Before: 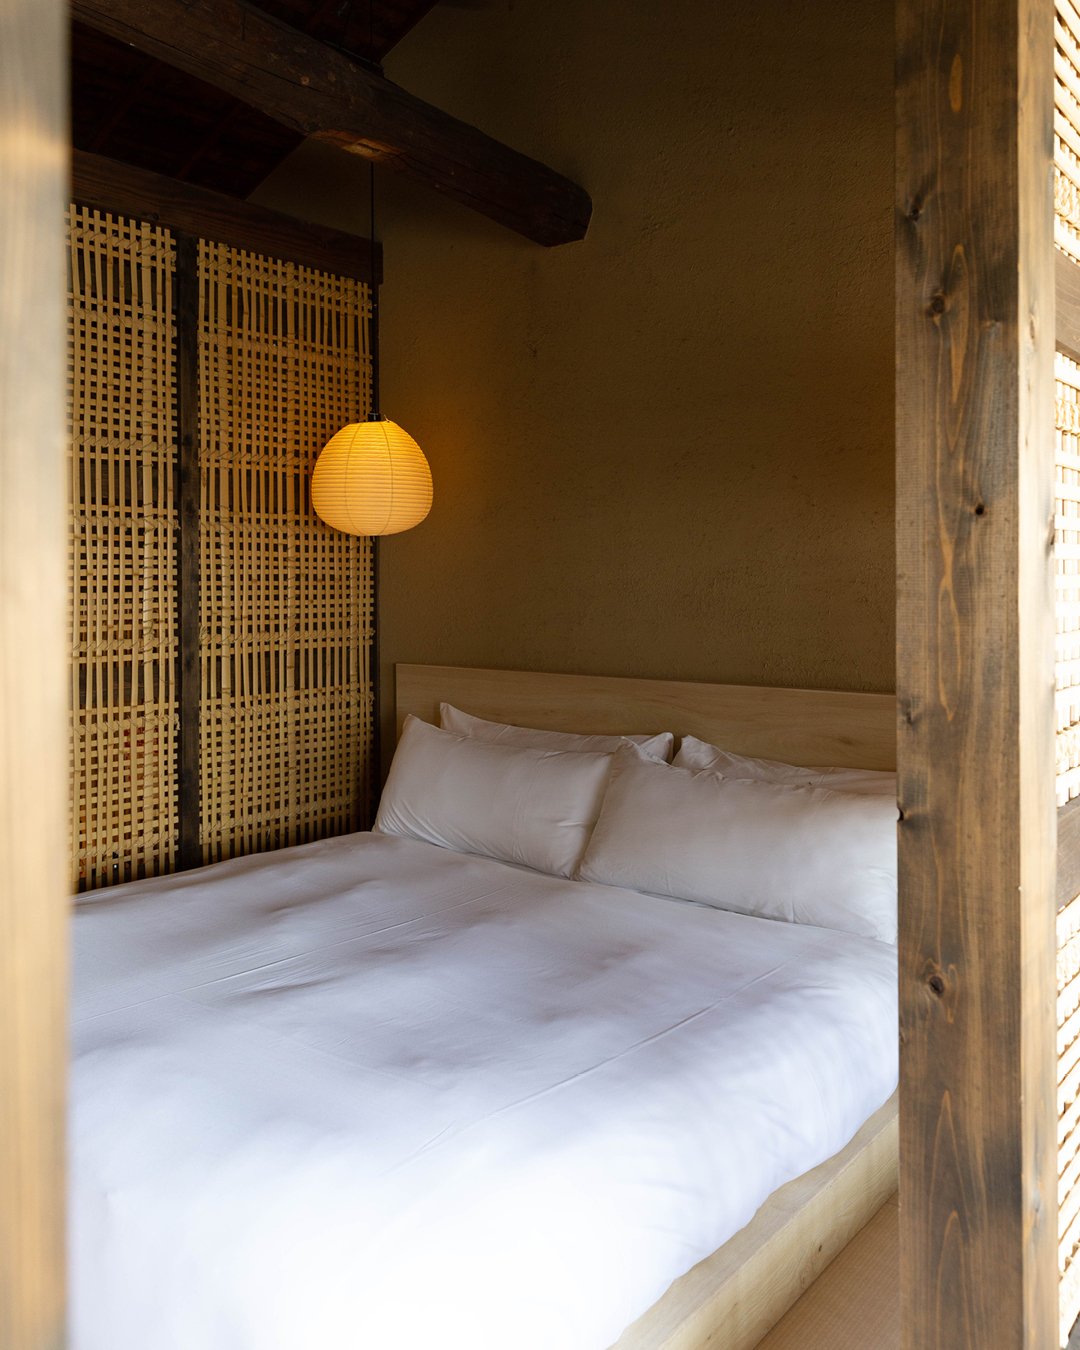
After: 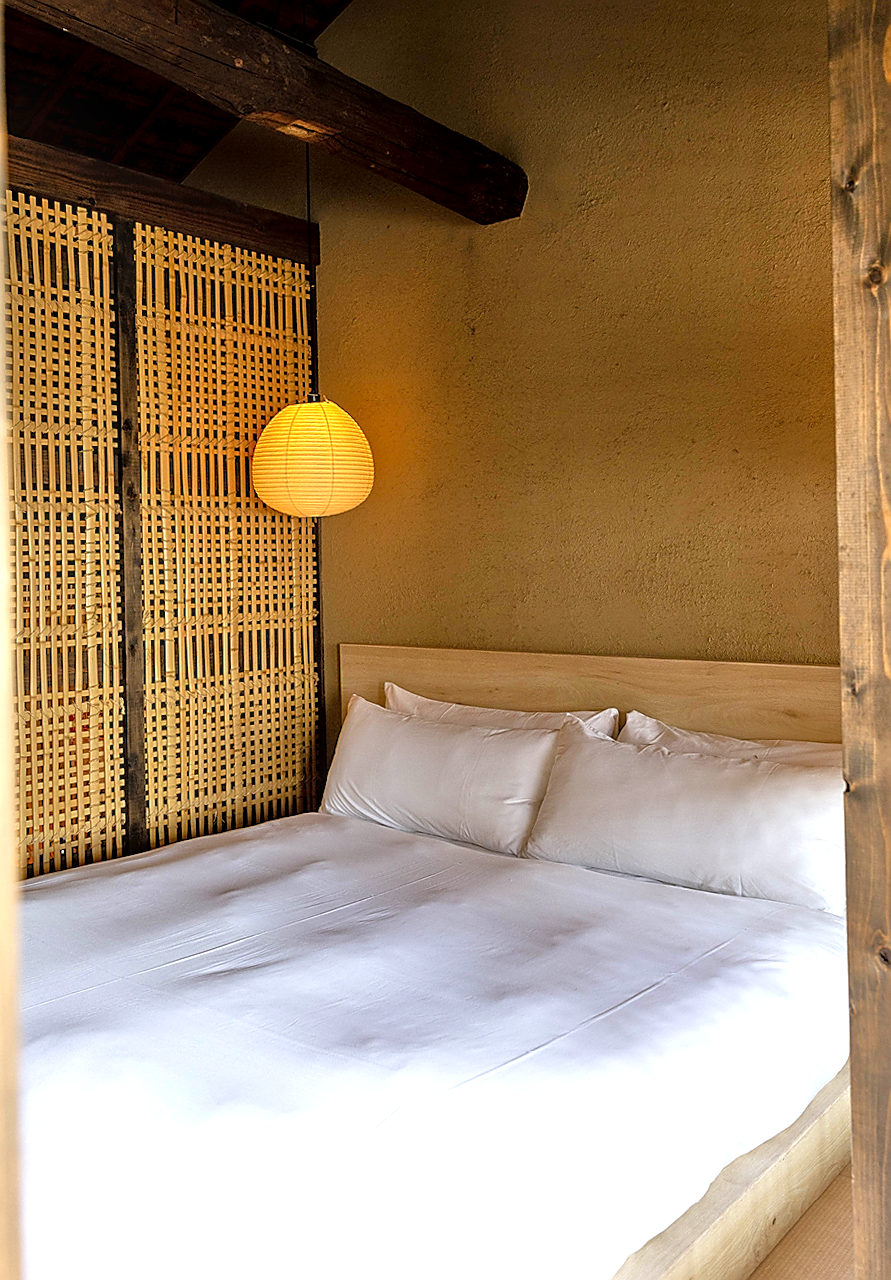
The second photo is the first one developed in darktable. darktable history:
crop and rotate: angle 1°, left 4.281%, top 0.642%, right 11.383%, bottom 2.486%
exposure: black level correction 0.001, exposure 0.5 EV, compensate exposure bias true, compensate highlight preservation false
sharpen: radius 1.4, amount 1.25, threshold 0.7
tone equalizer: -7 EV 0.15 EV, -6 EV 0.6 EV, -5 EV 1.15 EV, -4 EV 1.33 EV, -3 EV 1.15 EV, -2 EV 0.6 EV, -1 EV 0.15 EV, mask exposure compensation -0.5 EV
local contrast: highlights 55%, shadows 52%, detail 130%, midtone range 0.452
